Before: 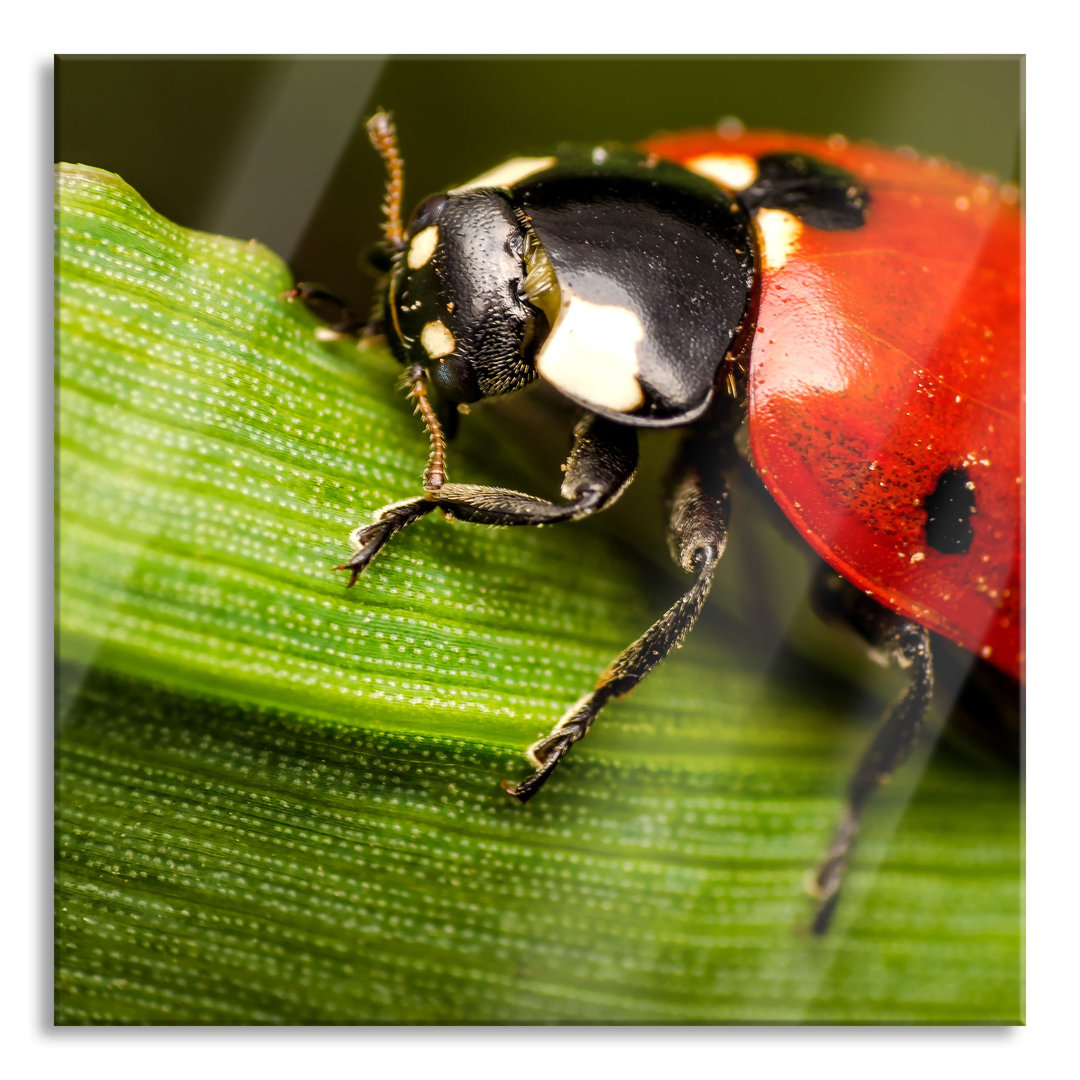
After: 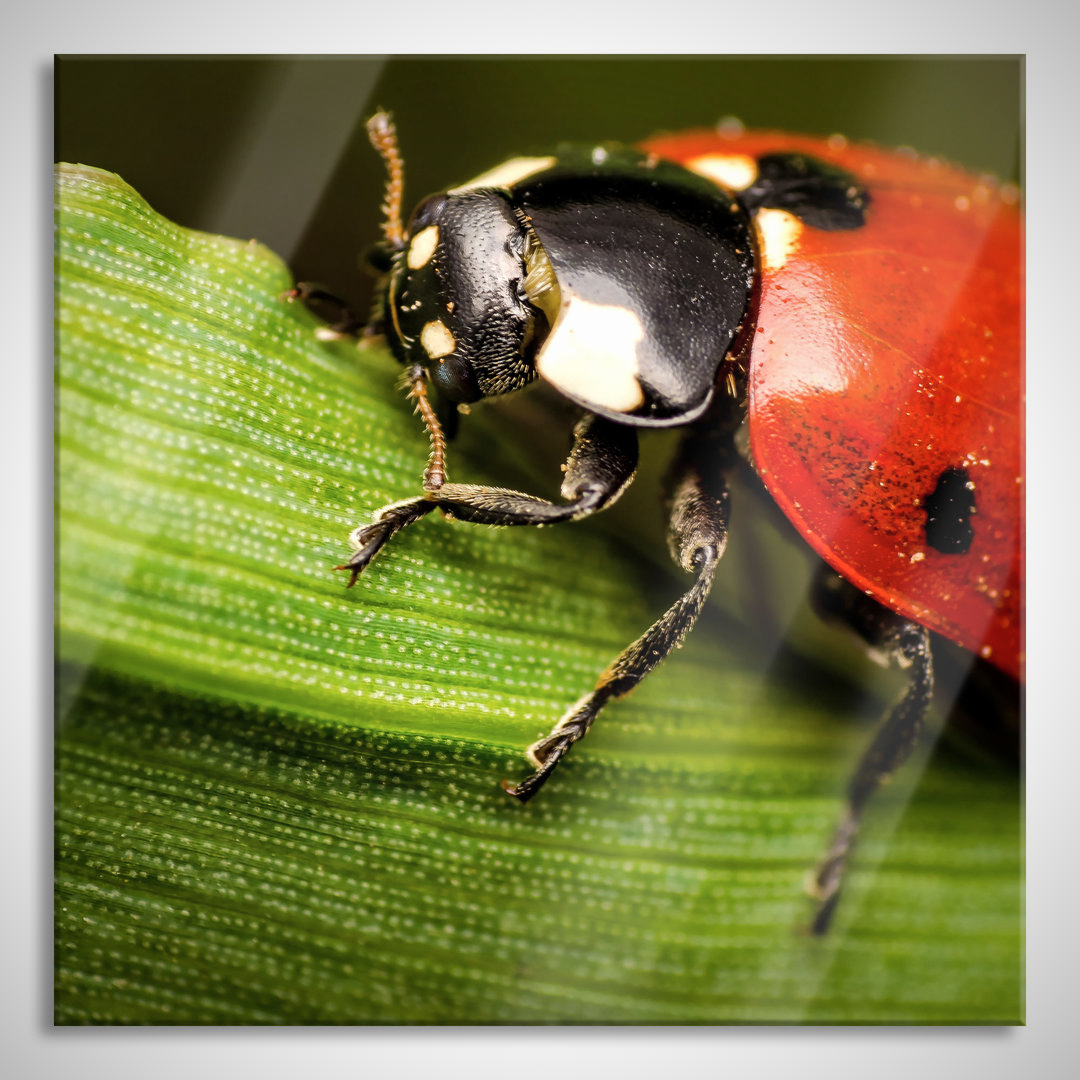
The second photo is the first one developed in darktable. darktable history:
exposure: exposure -0.377 EV, compensate highlight preservation false
shadows and highlights: radius 111.79, shadows 51.11, white point adjustment 9.13, highlights -3.5, soften with gaussian
vignetting: fall-off radius 60.36%, saturation -0.002
